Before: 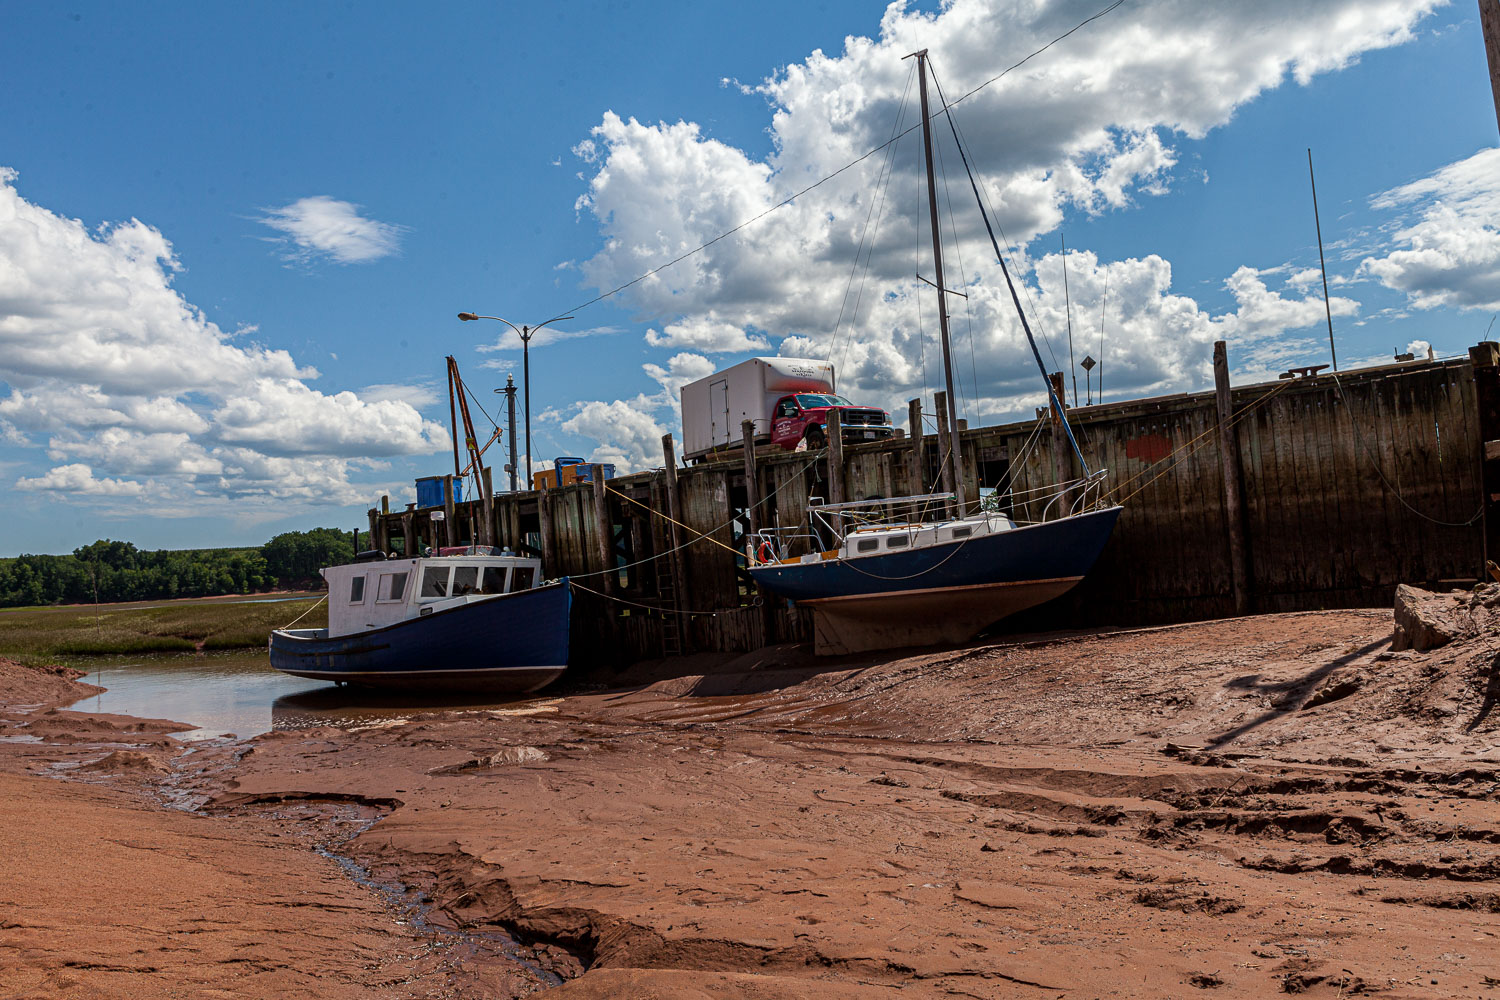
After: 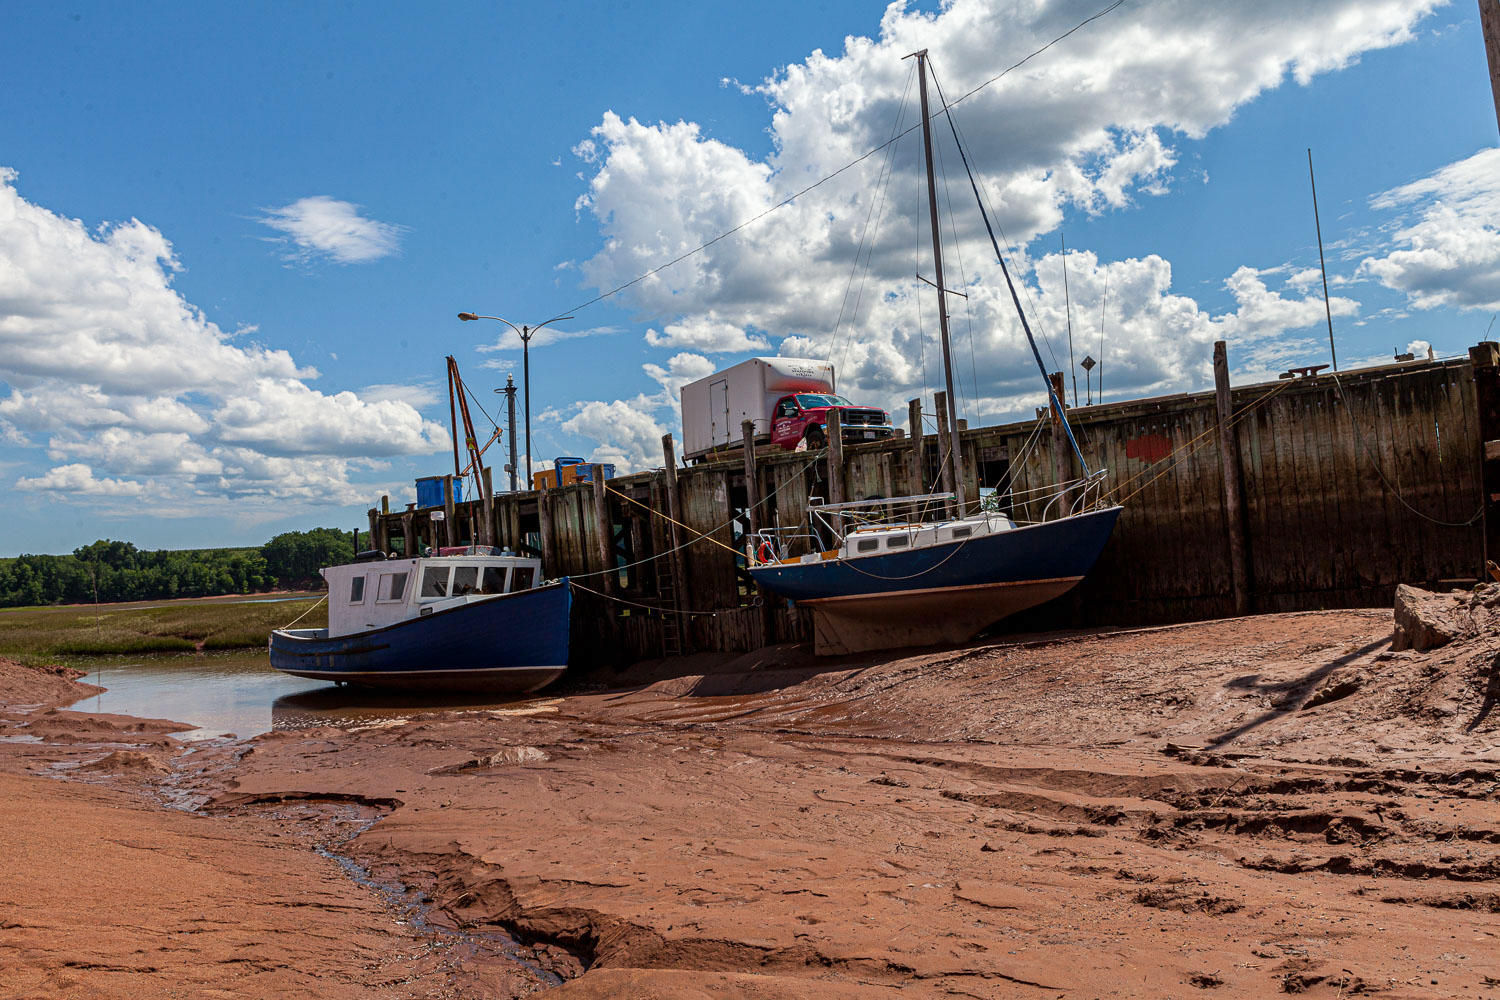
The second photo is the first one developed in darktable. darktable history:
levels: black 0.038%, levels [0, 0.478, 1]
